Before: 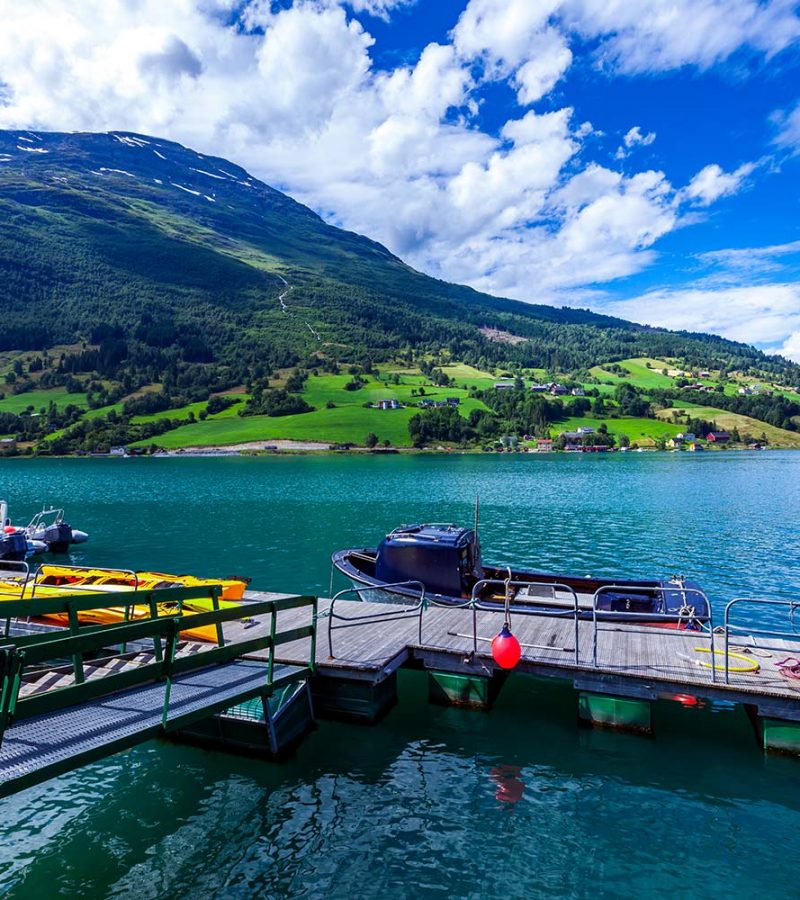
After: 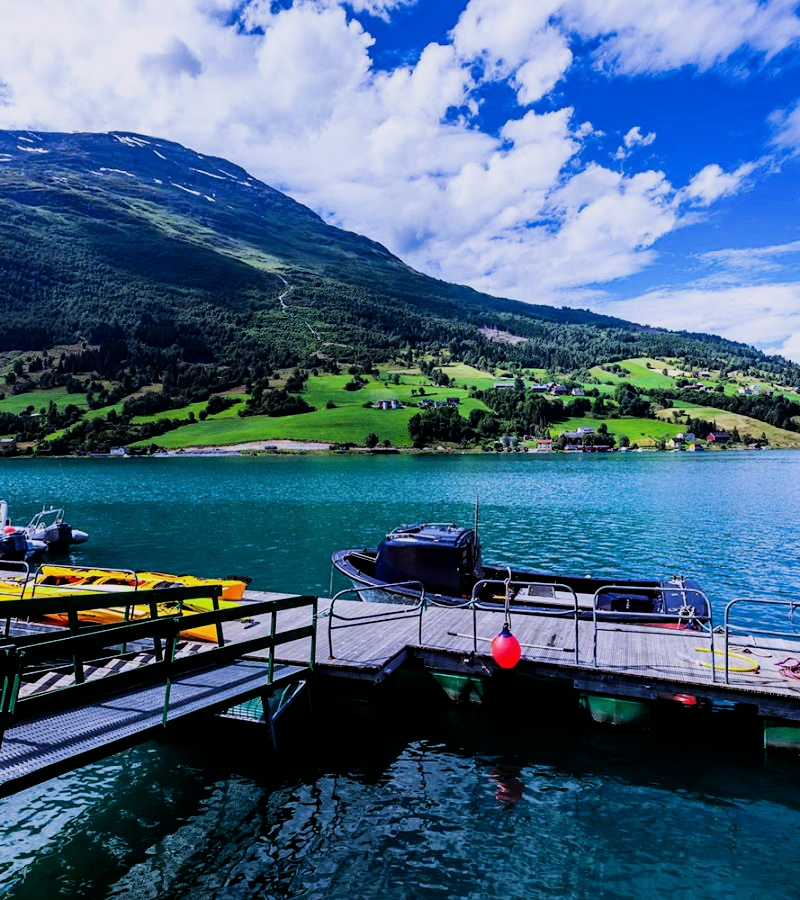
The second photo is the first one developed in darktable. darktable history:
white balance: red 1.004, blue 1.096
filmic rgb: black relative exposure -5 EV, hardness 2.88, contrast 1.4, highlights saturation mix -20%
